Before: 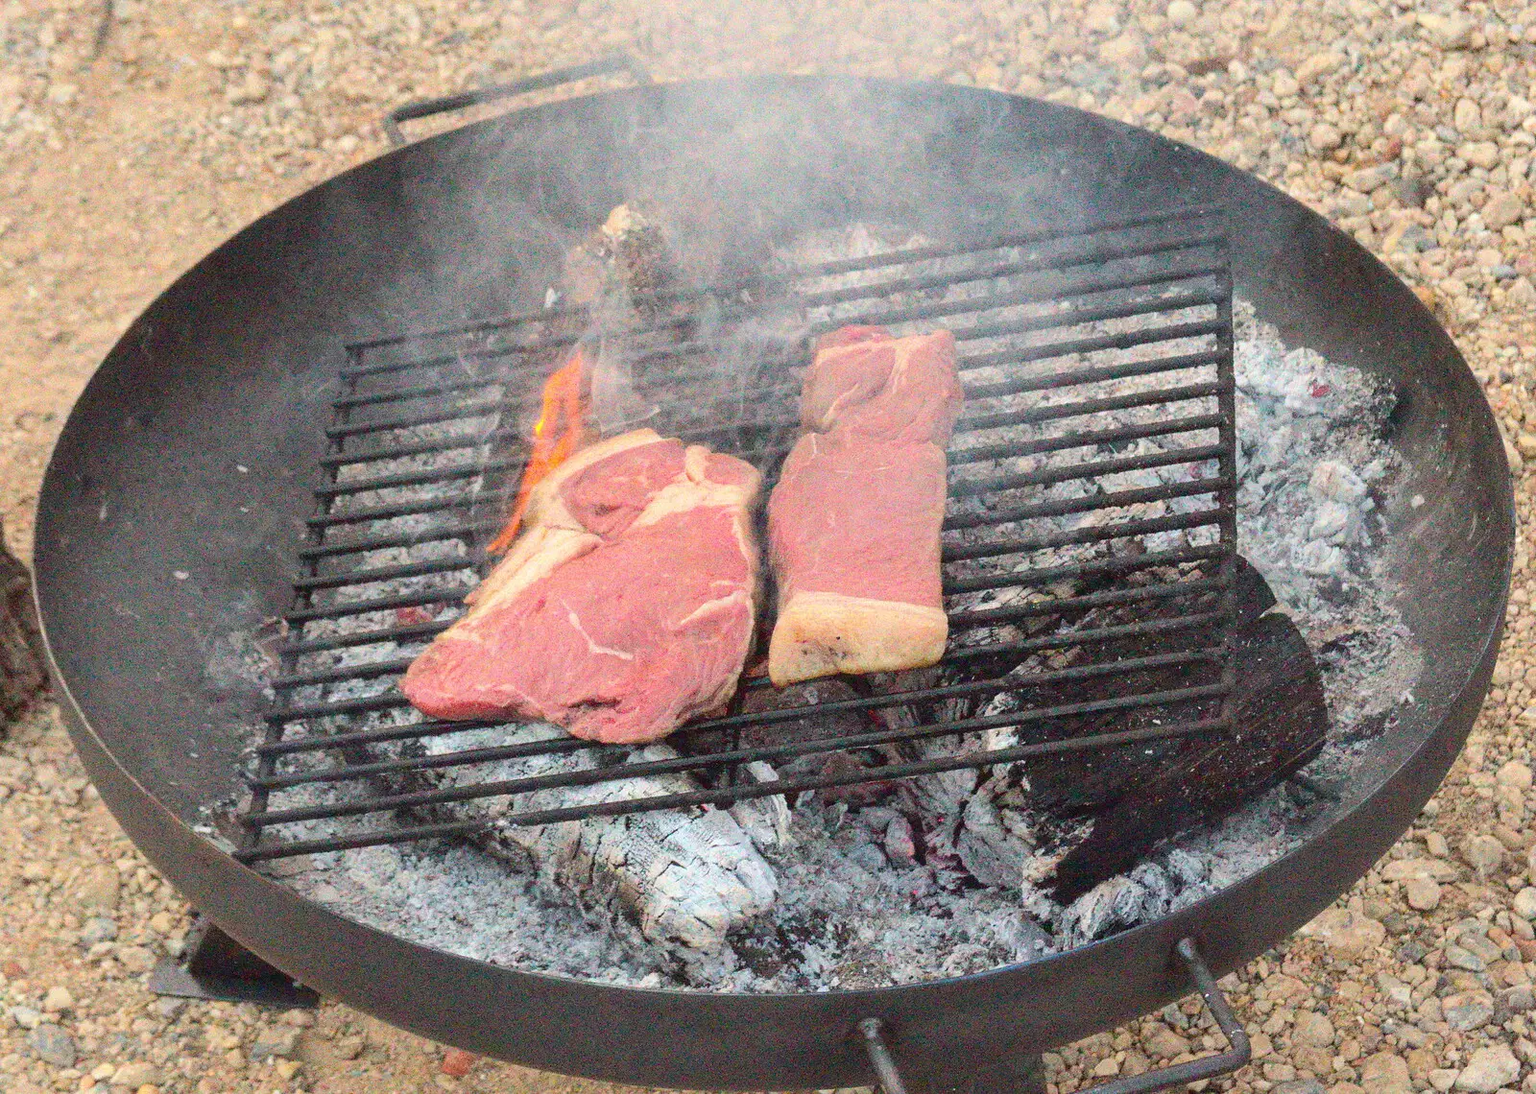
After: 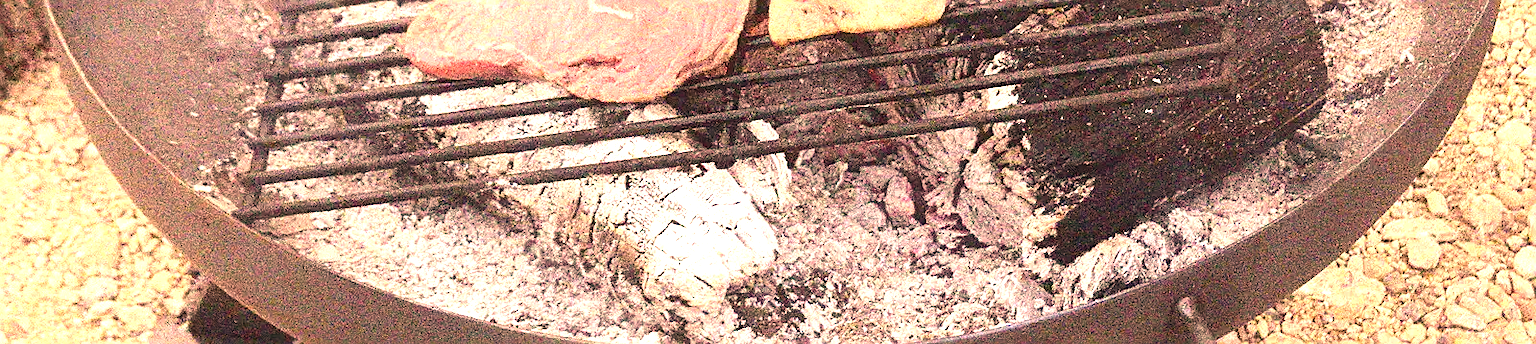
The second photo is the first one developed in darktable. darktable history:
exposure: black level correction 0, exposure 1.102 EV, compensate highlight preservation false
crop and rotate: top 58.66%, bottom 9.827%
sharpen: on, module defaults
color balance rgb: perceptual saturation grading › global saturation 1.3%, perceptual saturation grading › highlights -1.459%, perceptual saturation grading › mid-tones 3.786%, perceptual saturation grading › shadows 8.071%, global vibrance 14.625%
color correction: highlights a* 39.99, highlights b* 39.67, saturation 0.693
contrast brightness saturation: saturation -0.068
tone equalizer: -8 EV -0.428 EV, -7 EV -0.411 EV, -6 EV -0.343 EV, -5 EV -0.2 EV, -3 EV 0.191 EV, -2 EV 0.357 EV, -1 EV 0.383 EV, +0 EV 0.403 EV, edges refinement/feathering 500, mask exposure compensation -1.57 EV, preserve details guided filter
contrast equalizer: octaves 7, y [[0.439, 0.44, 0.442, 0.457, 0.493, 0.498], [0.5 ×6], [0.5 ×6], [0 ×6], [0 ×6]]
